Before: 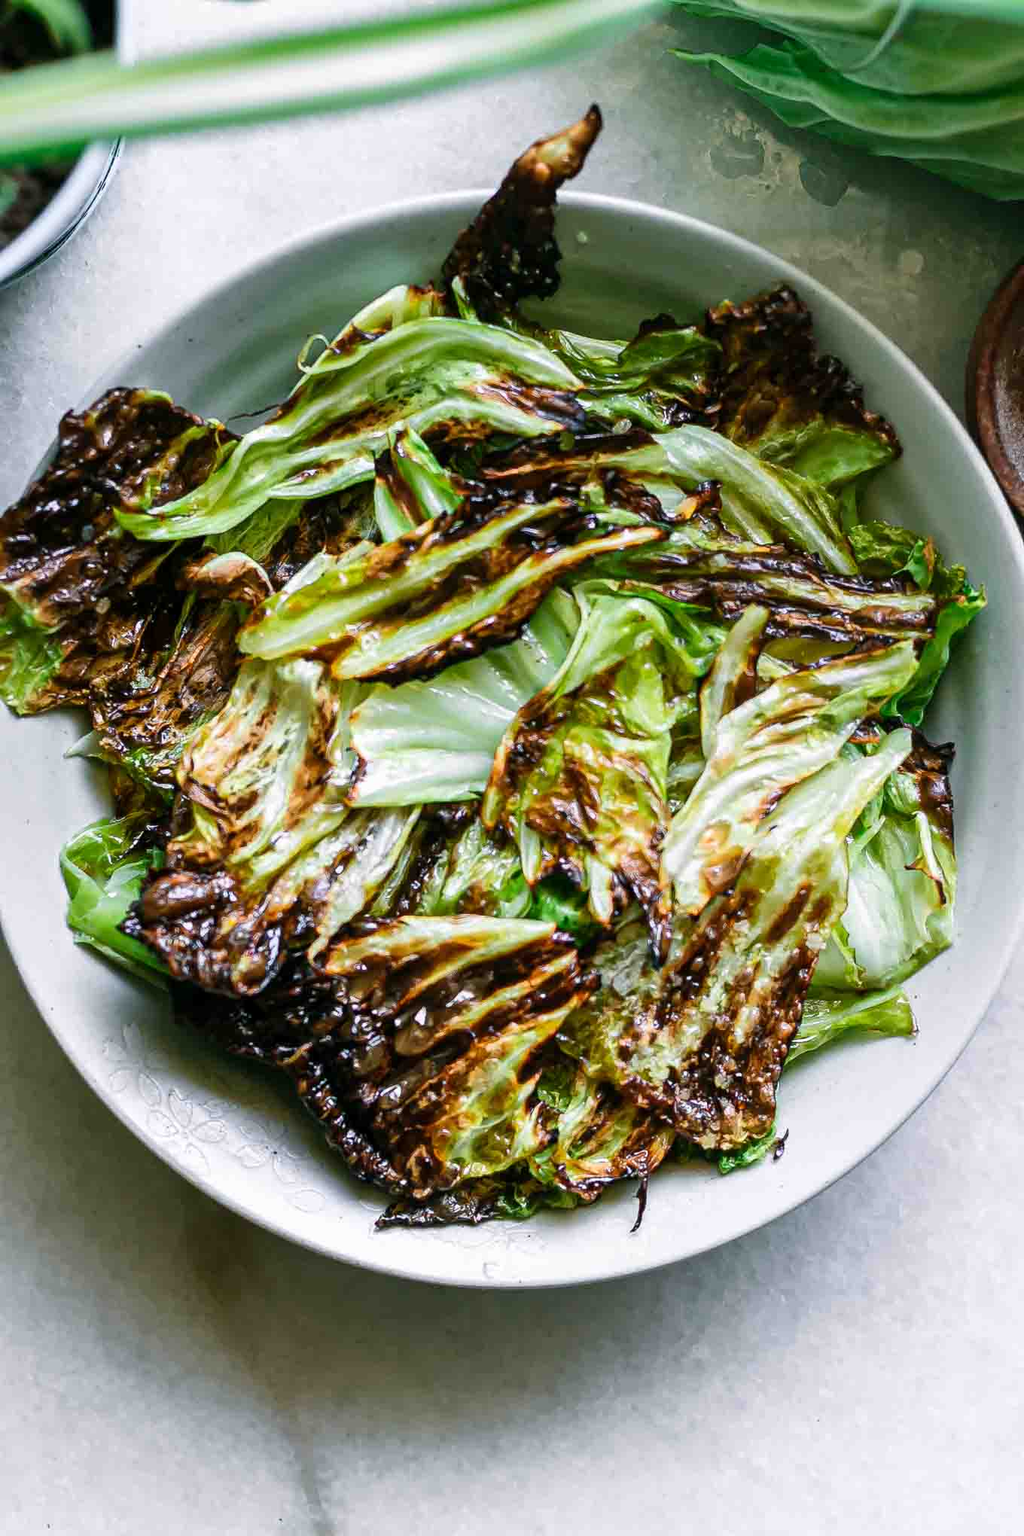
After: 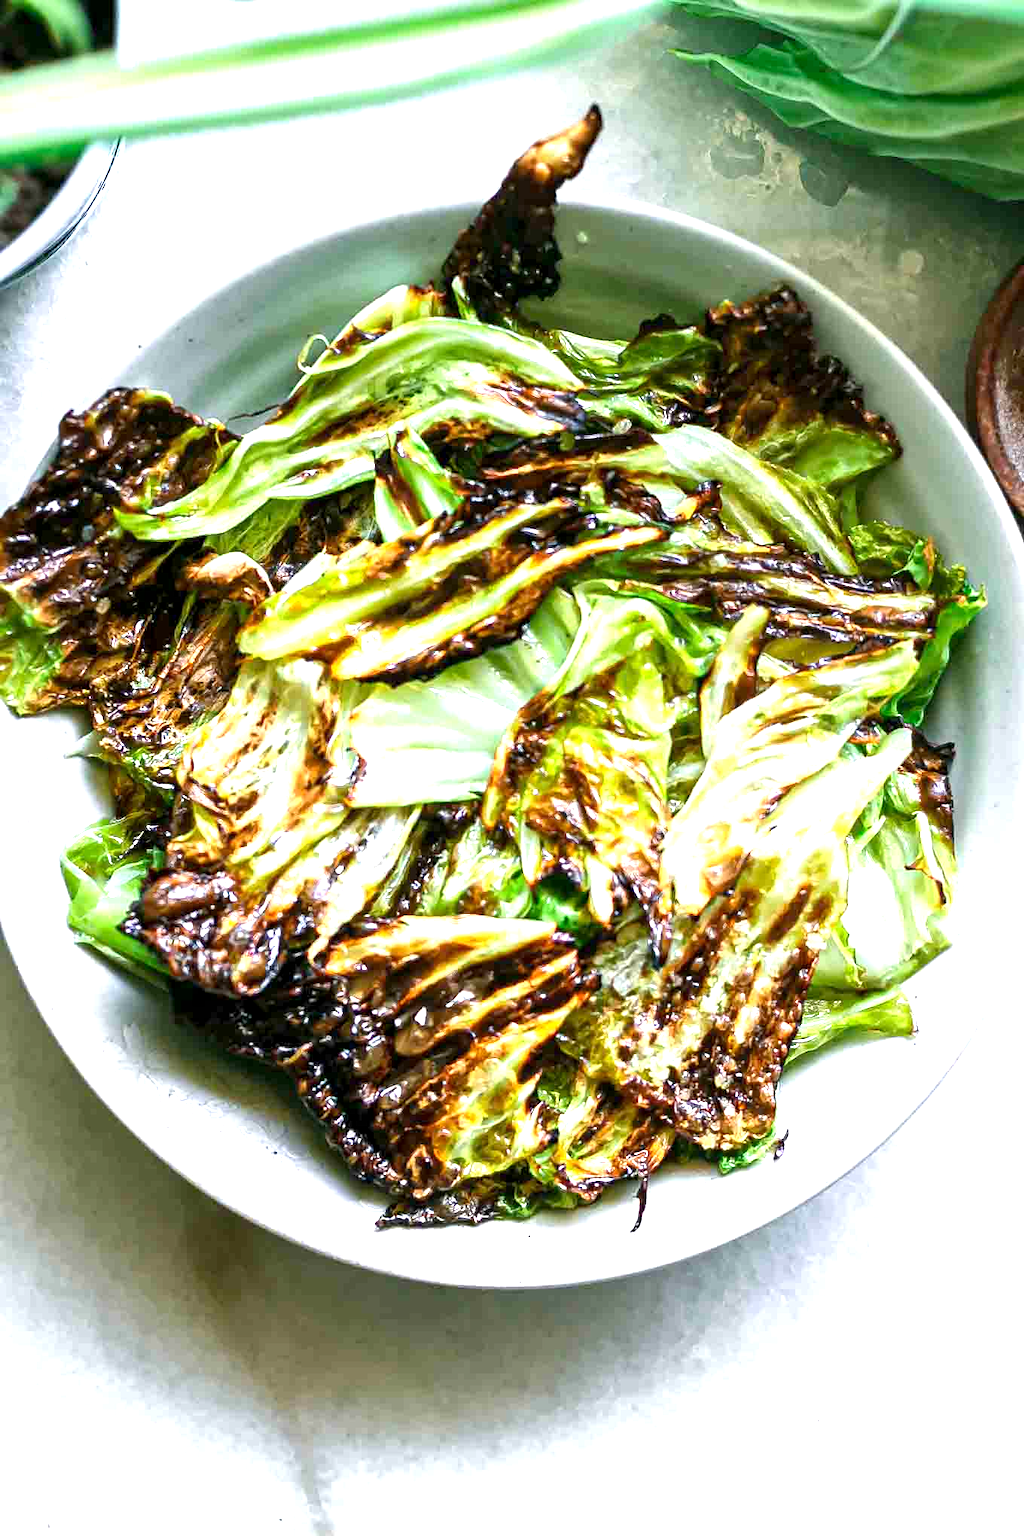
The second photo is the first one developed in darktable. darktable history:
exposure: black level correction 0.001, exposure 1.118 EV, compensate exposure bias true, compensate highlight preservation false
